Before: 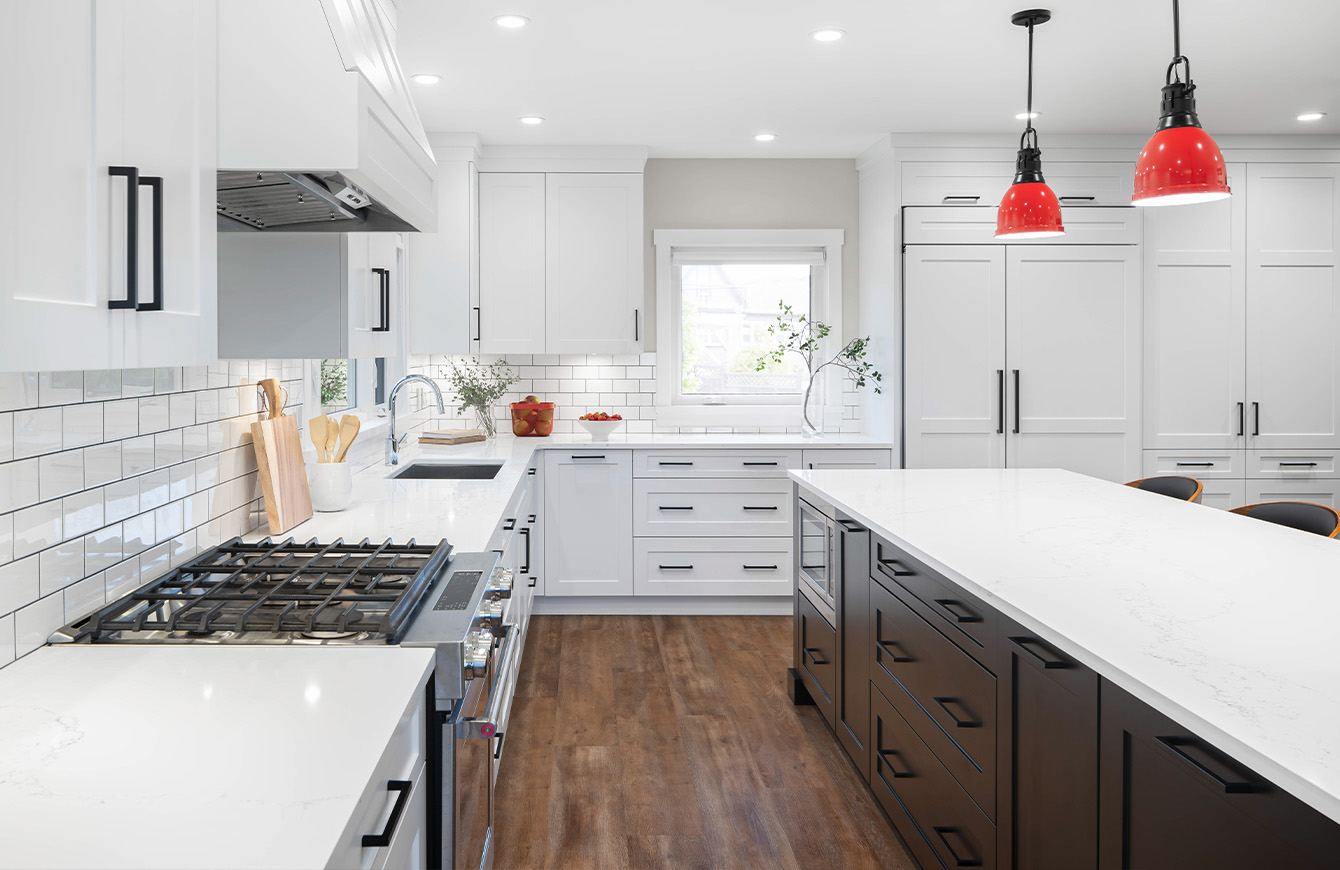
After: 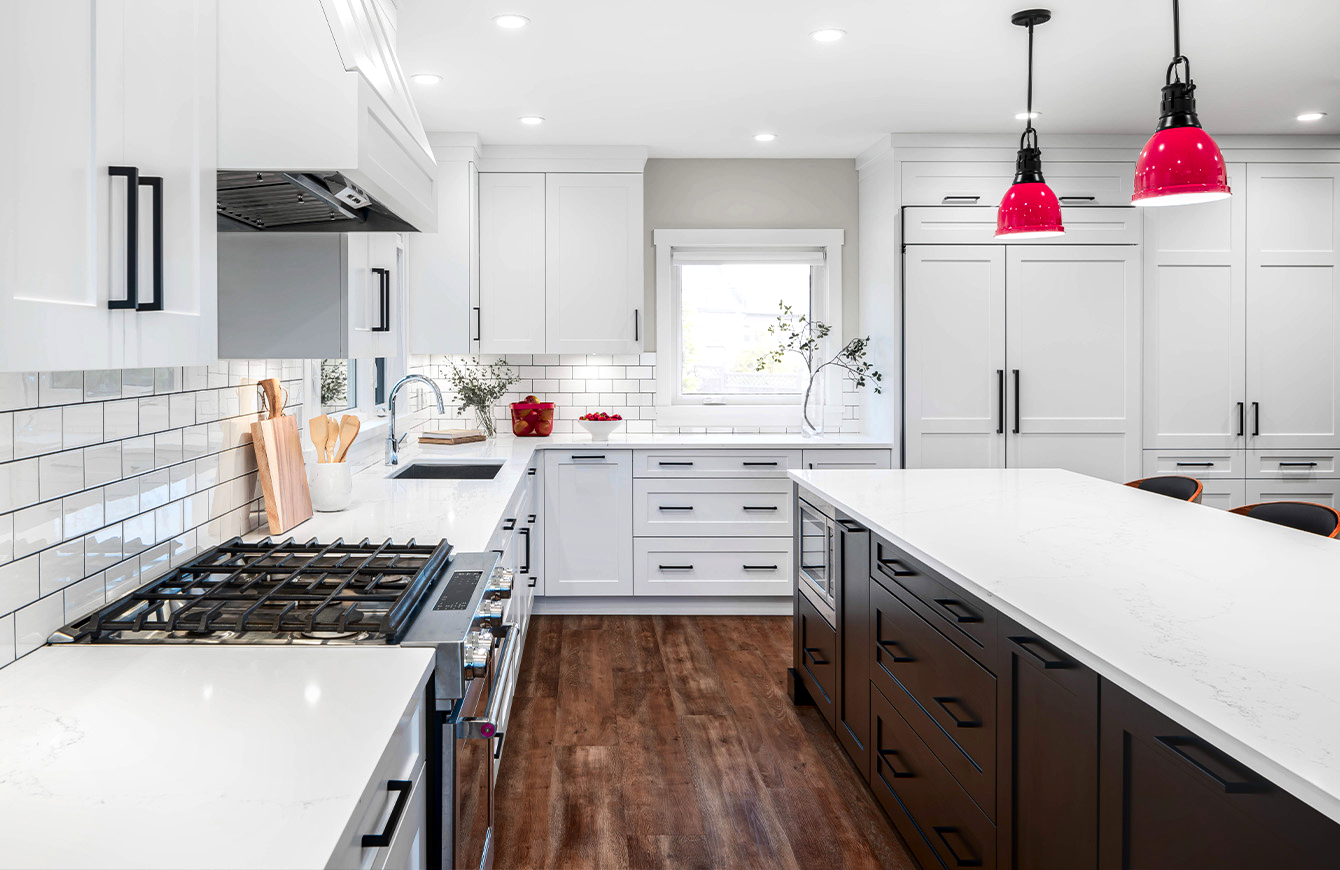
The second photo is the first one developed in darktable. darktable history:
color zones: curves: ch1 [(0.29, 0.492) (0.373, 0.185) (0.509, 0.481)]; ch2 [(0.25, 0.462) (0.749, 0.457)], mix 40.67%
contrast brightness saturation: contrast 0.2, brightness -0.11, saturation 0.1
local contrast: detail 130%
